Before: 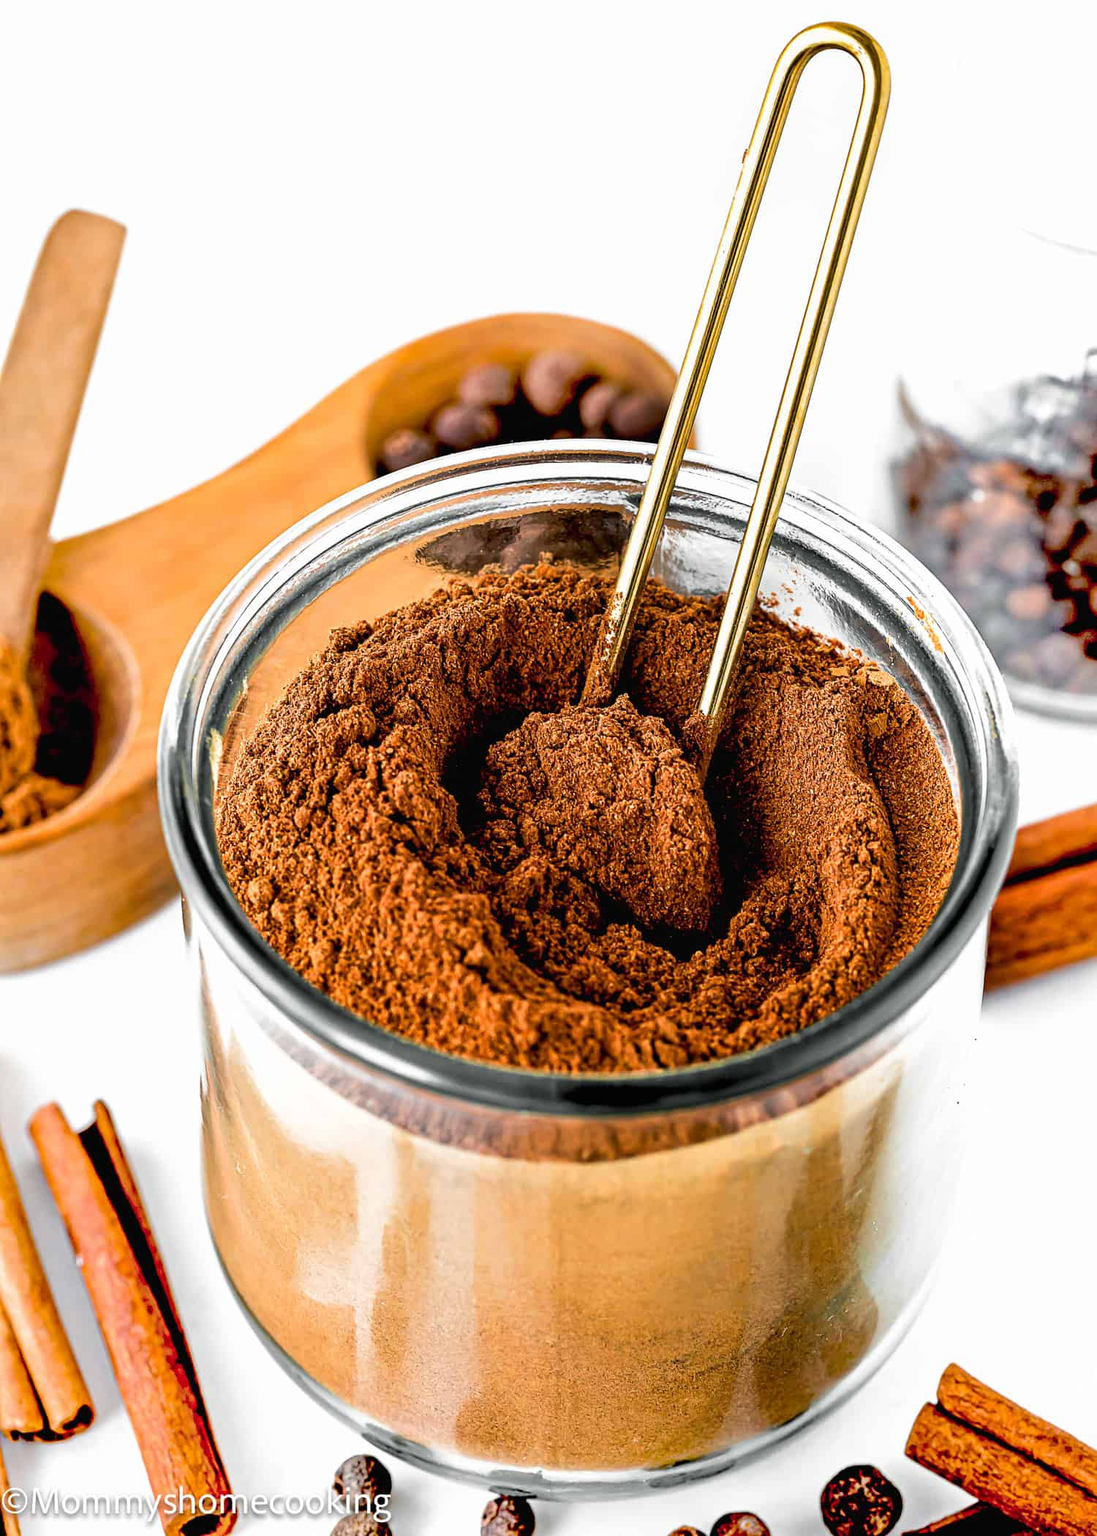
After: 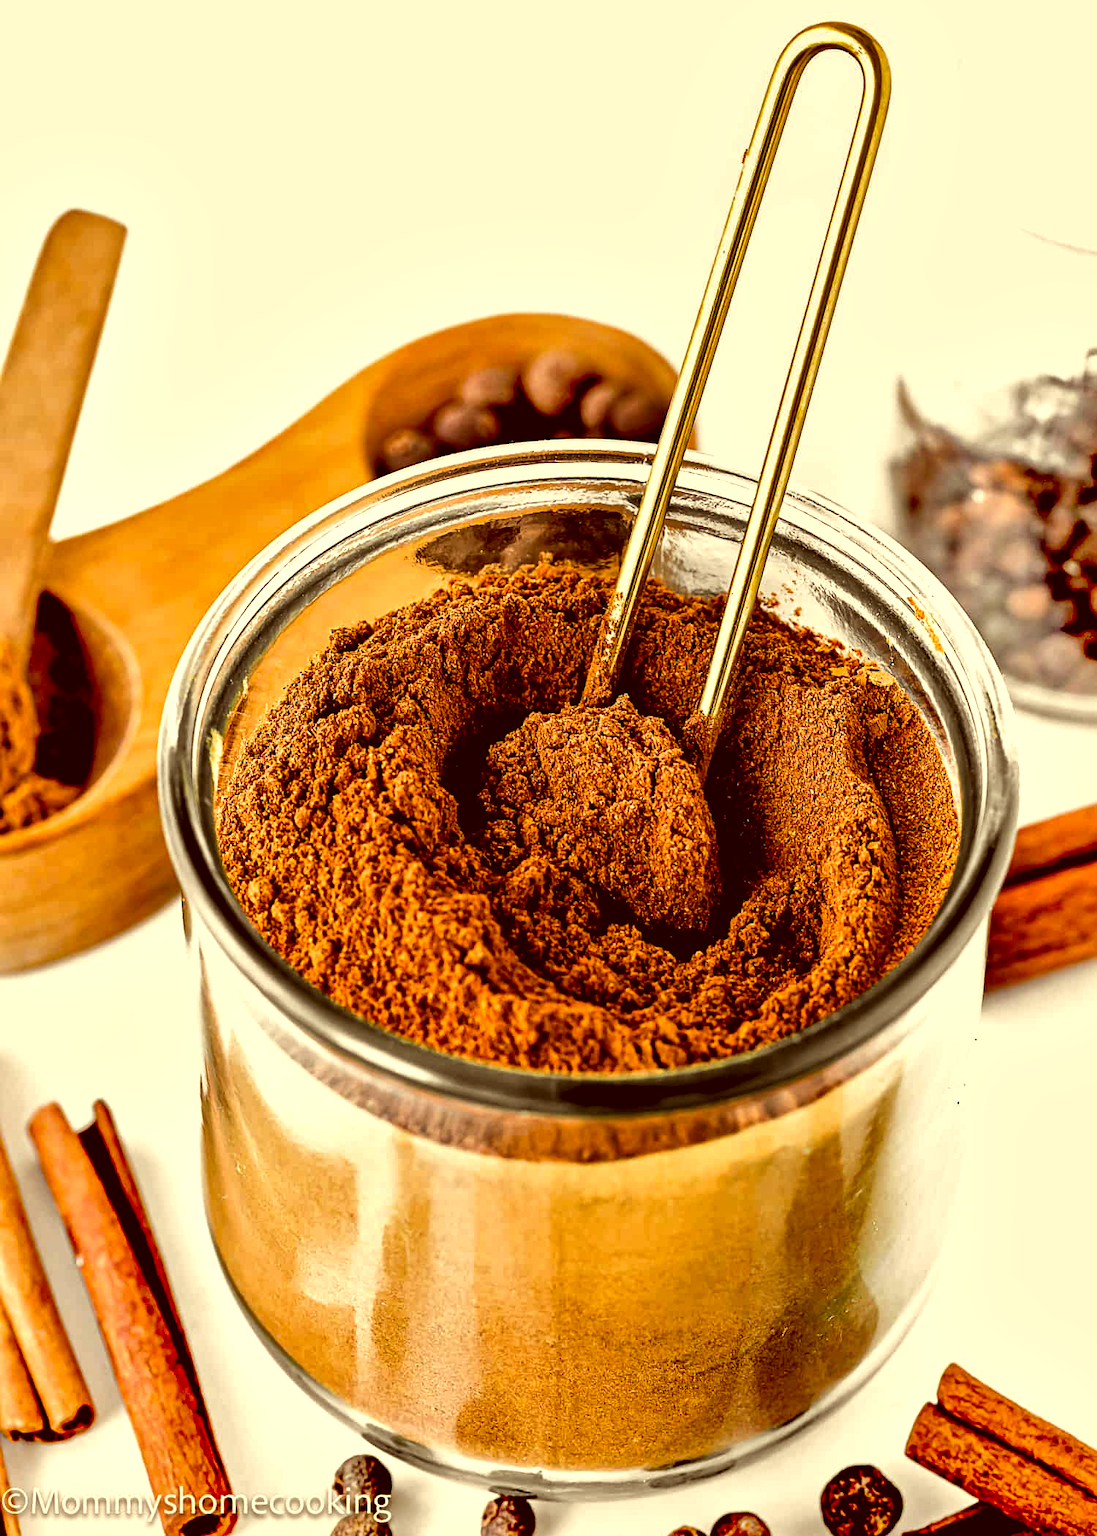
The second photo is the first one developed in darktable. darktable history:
local contrast: mode bilateral grid, contrast 25, coarseness 61, detail 151%, midtone range 0.2
shadows and highlights: shadows 36.85, highlights -26.75, soften with gaussian
color correction: highlights a* 1.06, highlights b* 24.48, shadows a* 15.73, shadows b* 25.03
